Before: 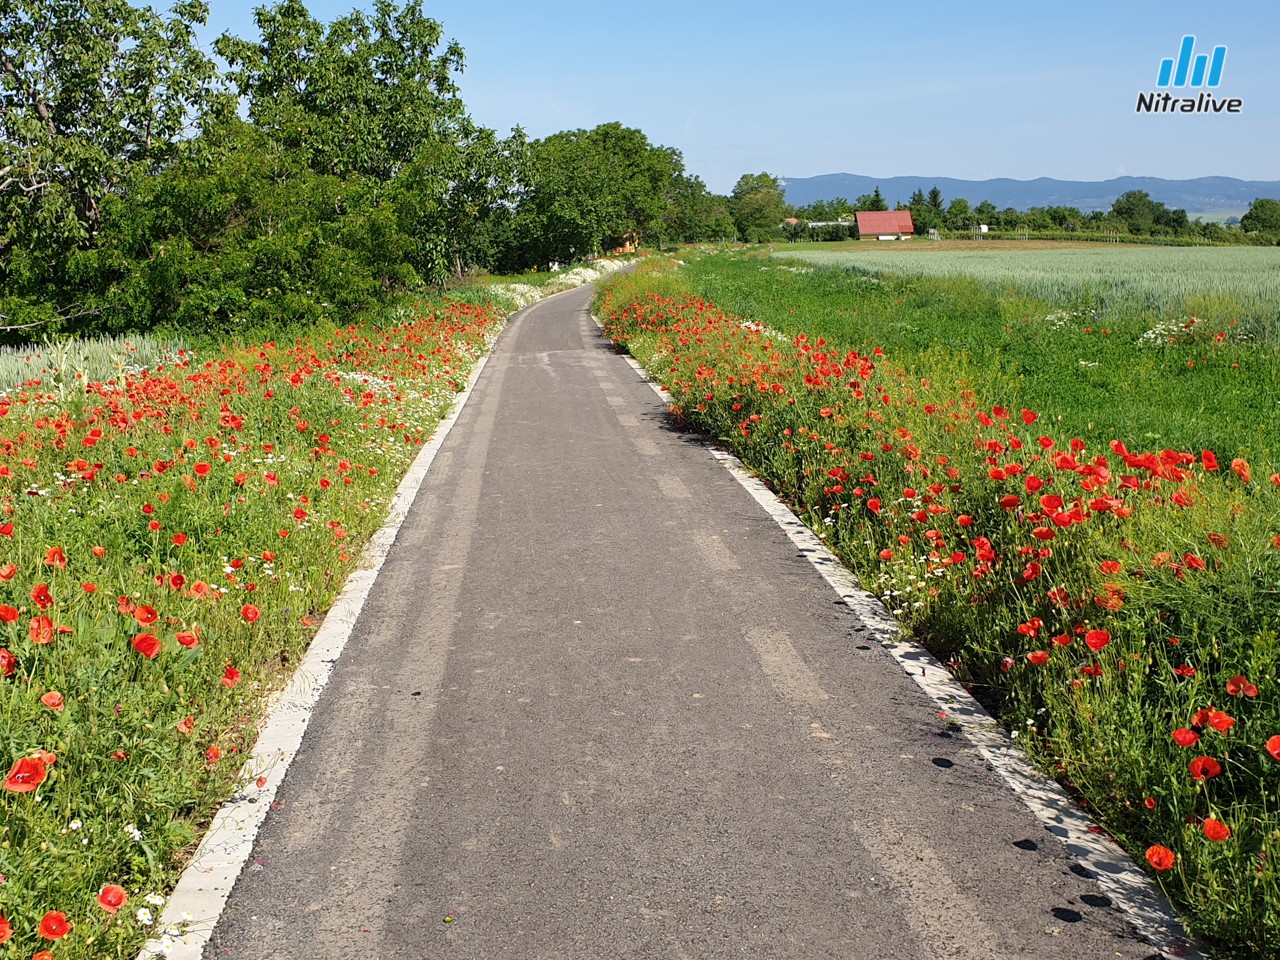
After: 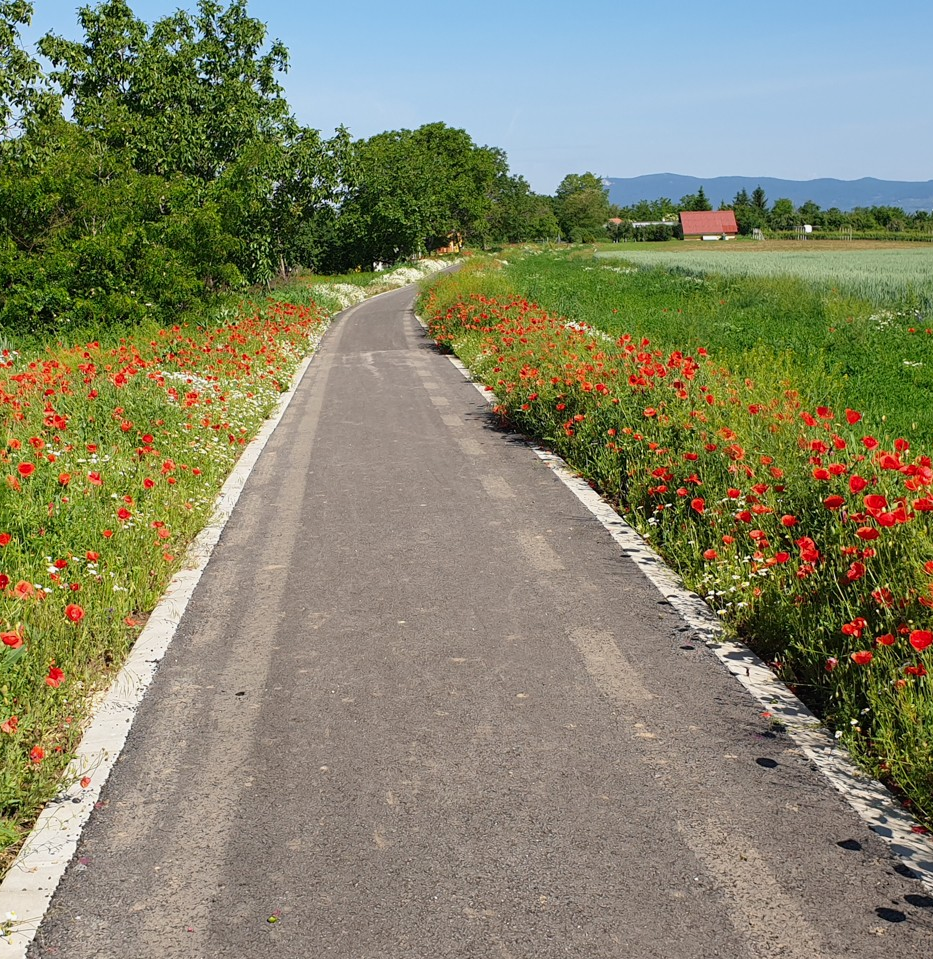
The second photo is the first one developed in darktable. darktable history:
contrast brightness saturation: contrast -0.011, brightness -0.013, saturation 0.038
crop: left 13.754%, top 0%, right 13.308%
exposure: exposure -0.071 EV, compensate exposure bias true, compensate highlight preservation false
